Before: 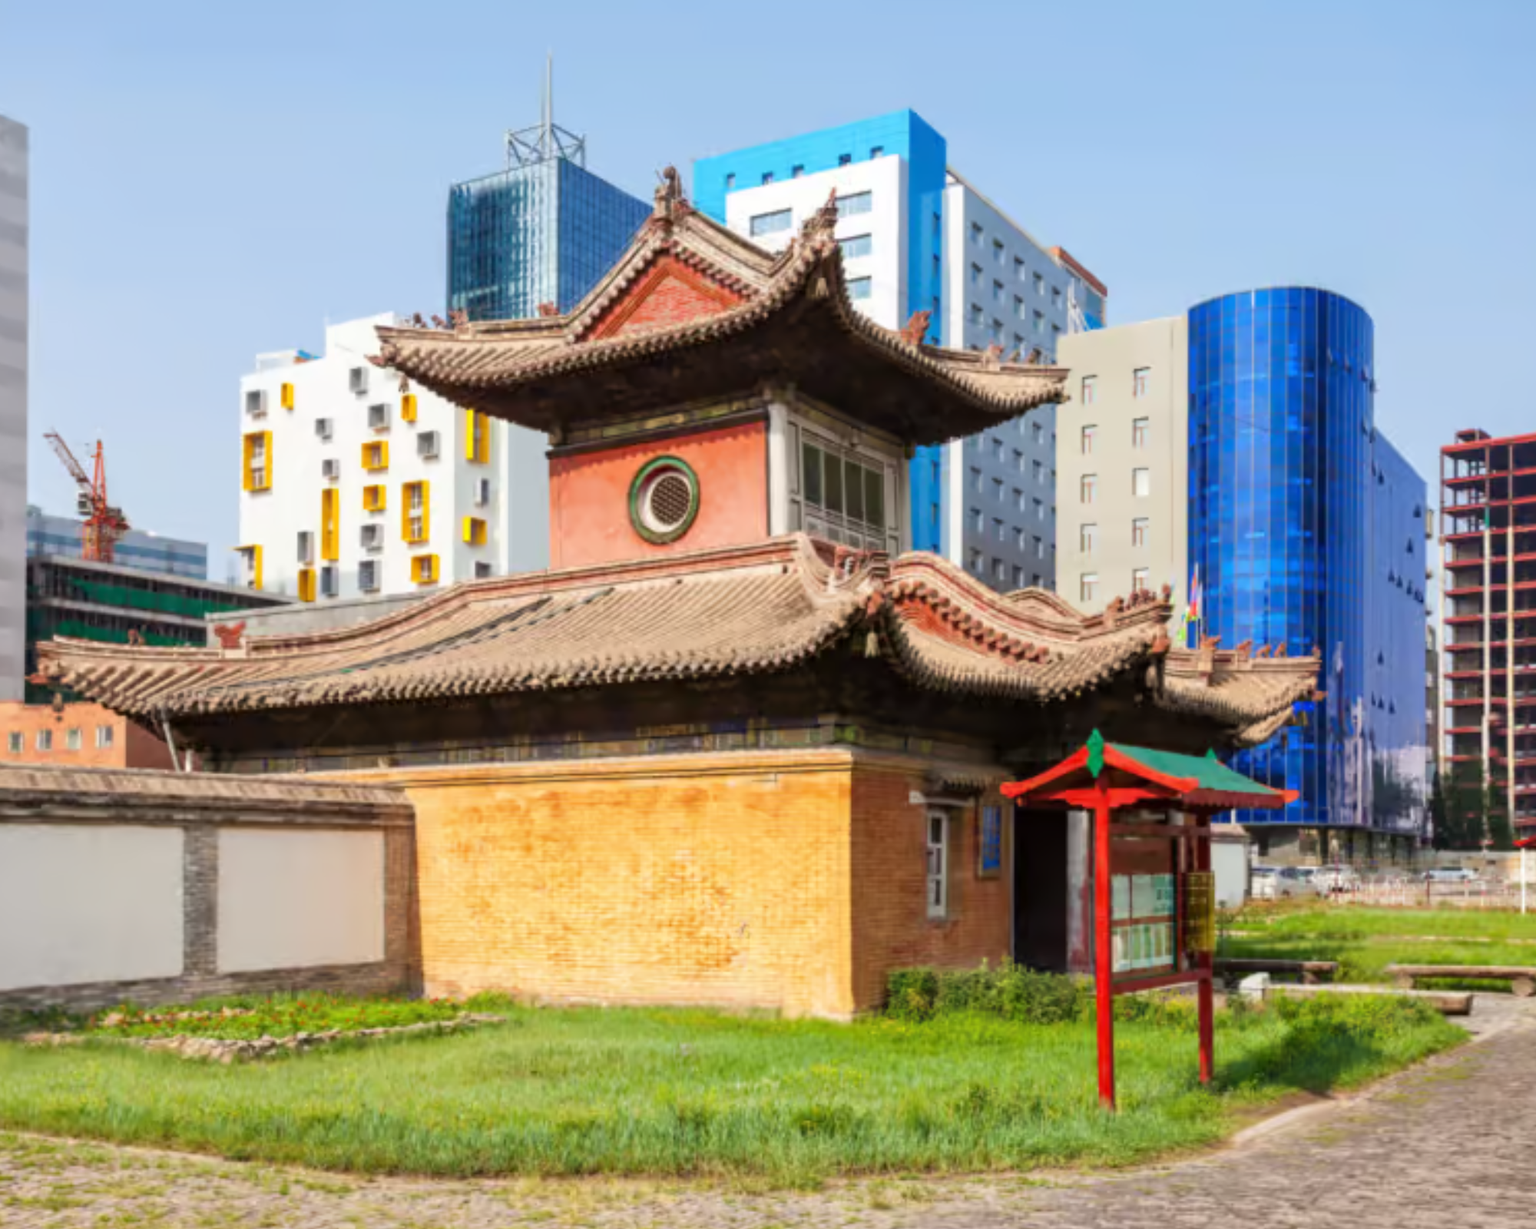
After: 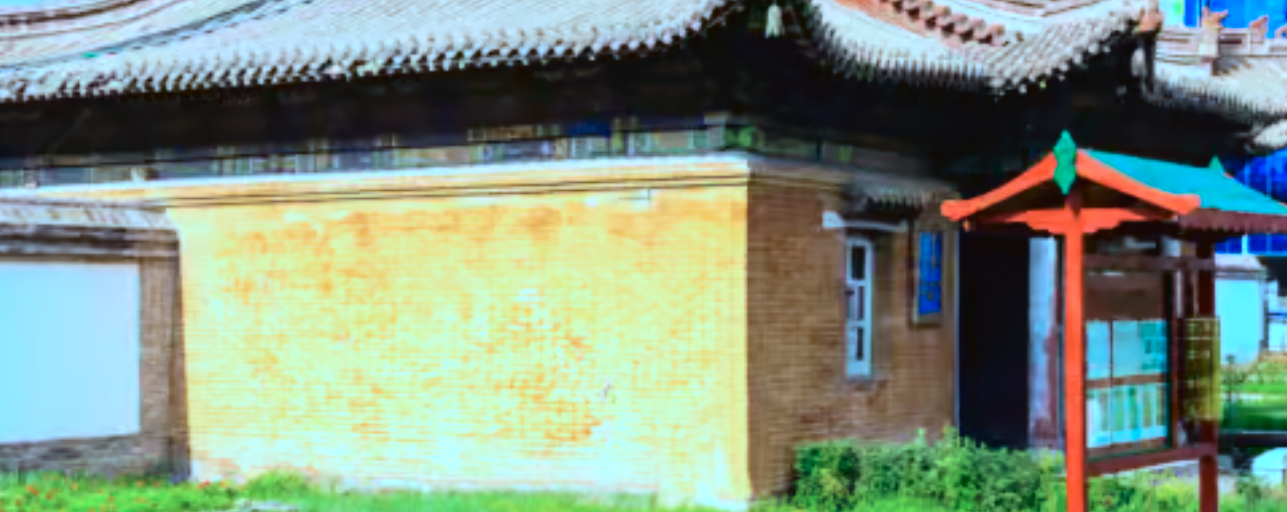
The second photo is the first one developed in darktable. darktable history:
tone curve: curves: ch0 [(0, 0.023) (0.087, 0.065) (0.184, 0.168) (0.45, 0.54) (0.57, 0.683) (0.722, 0.825) (0.877, 0.948) (1, 1)]; ch1 [(0, 0) (0.388, 0.369) (0.45, 0.43) (0.505, 0.509) (0.534, 0.528) (0.657, 0.655) (1, 1)]; ch2 [(0, 0) (0.314, 0.223) (0.427, 0.405) (0.5, 0.5) (0.55, 0.566) (0.625, 0.657) (1, 1)], color space Lab, independent channels, preserve colors none
color calibration: illuminant custom, x 0.432, y 0.395, temperature 3098 K
crop: left 18.091%, top 51.13%, right 17.525%, bottom 16.85%
